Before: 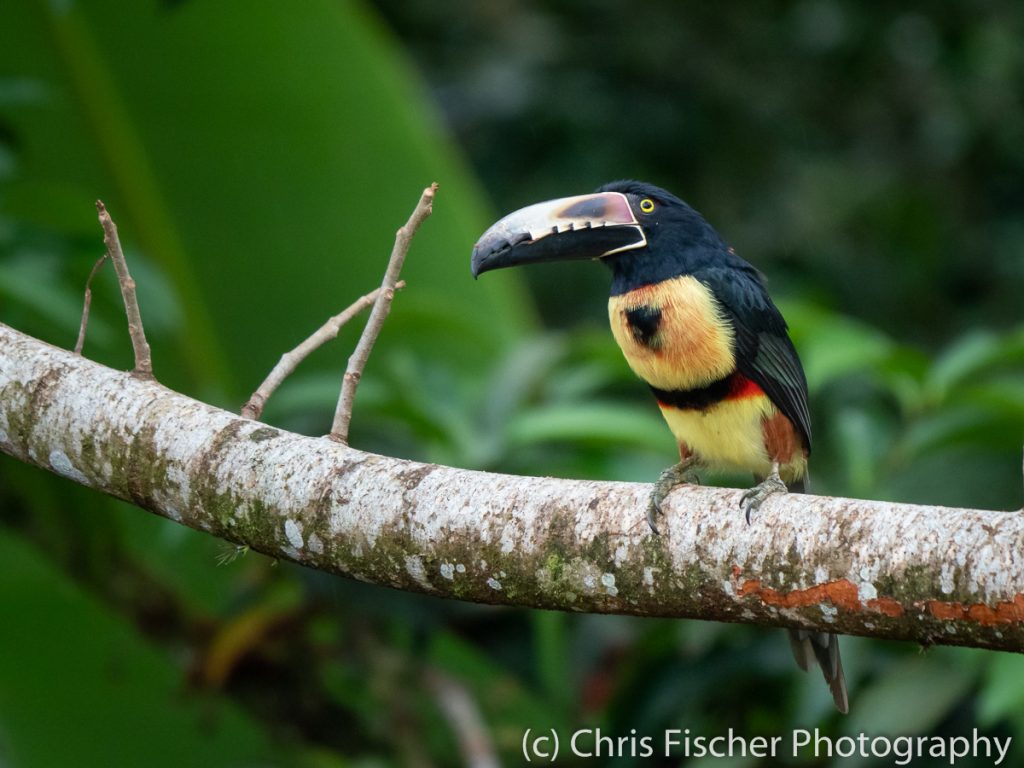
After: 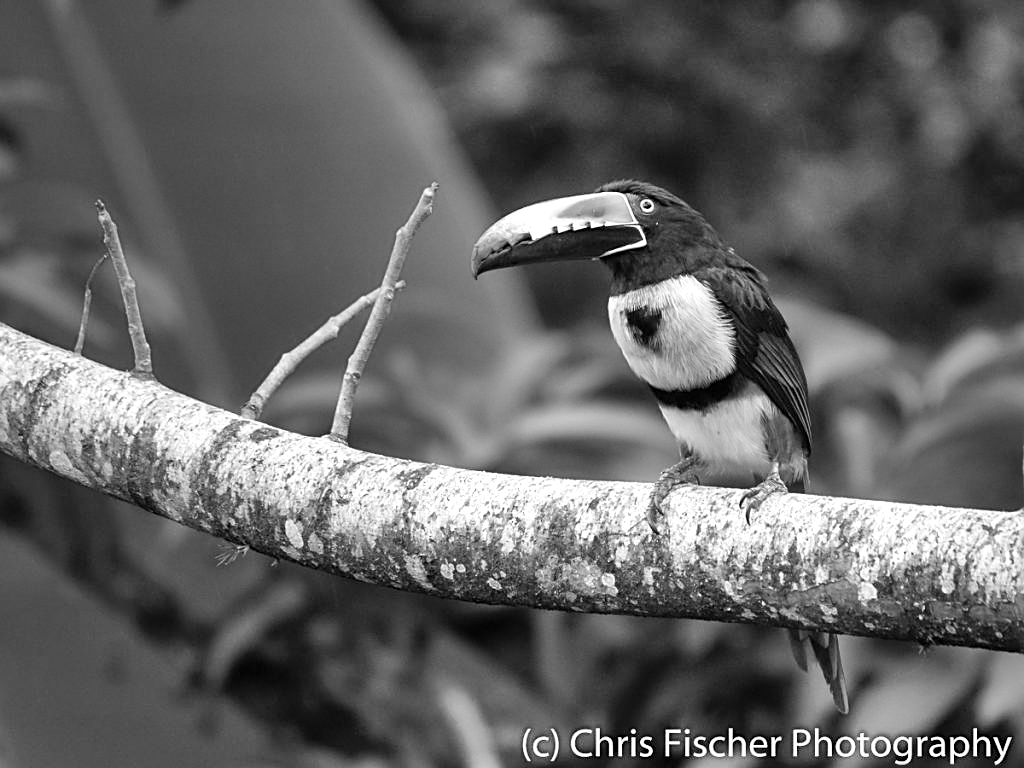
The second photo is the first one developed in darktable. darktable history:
white balance: red 1.042, blue 1.17
color correction: saturation 3
sharpen: amount 0.55
monochrome: on, module defaults
shadows and highlights: radius 110.86, shadows 51.09, white point adjustment 9.16, highlights -4.17, highlights color adjustment 32.2%, soften with gaussian
